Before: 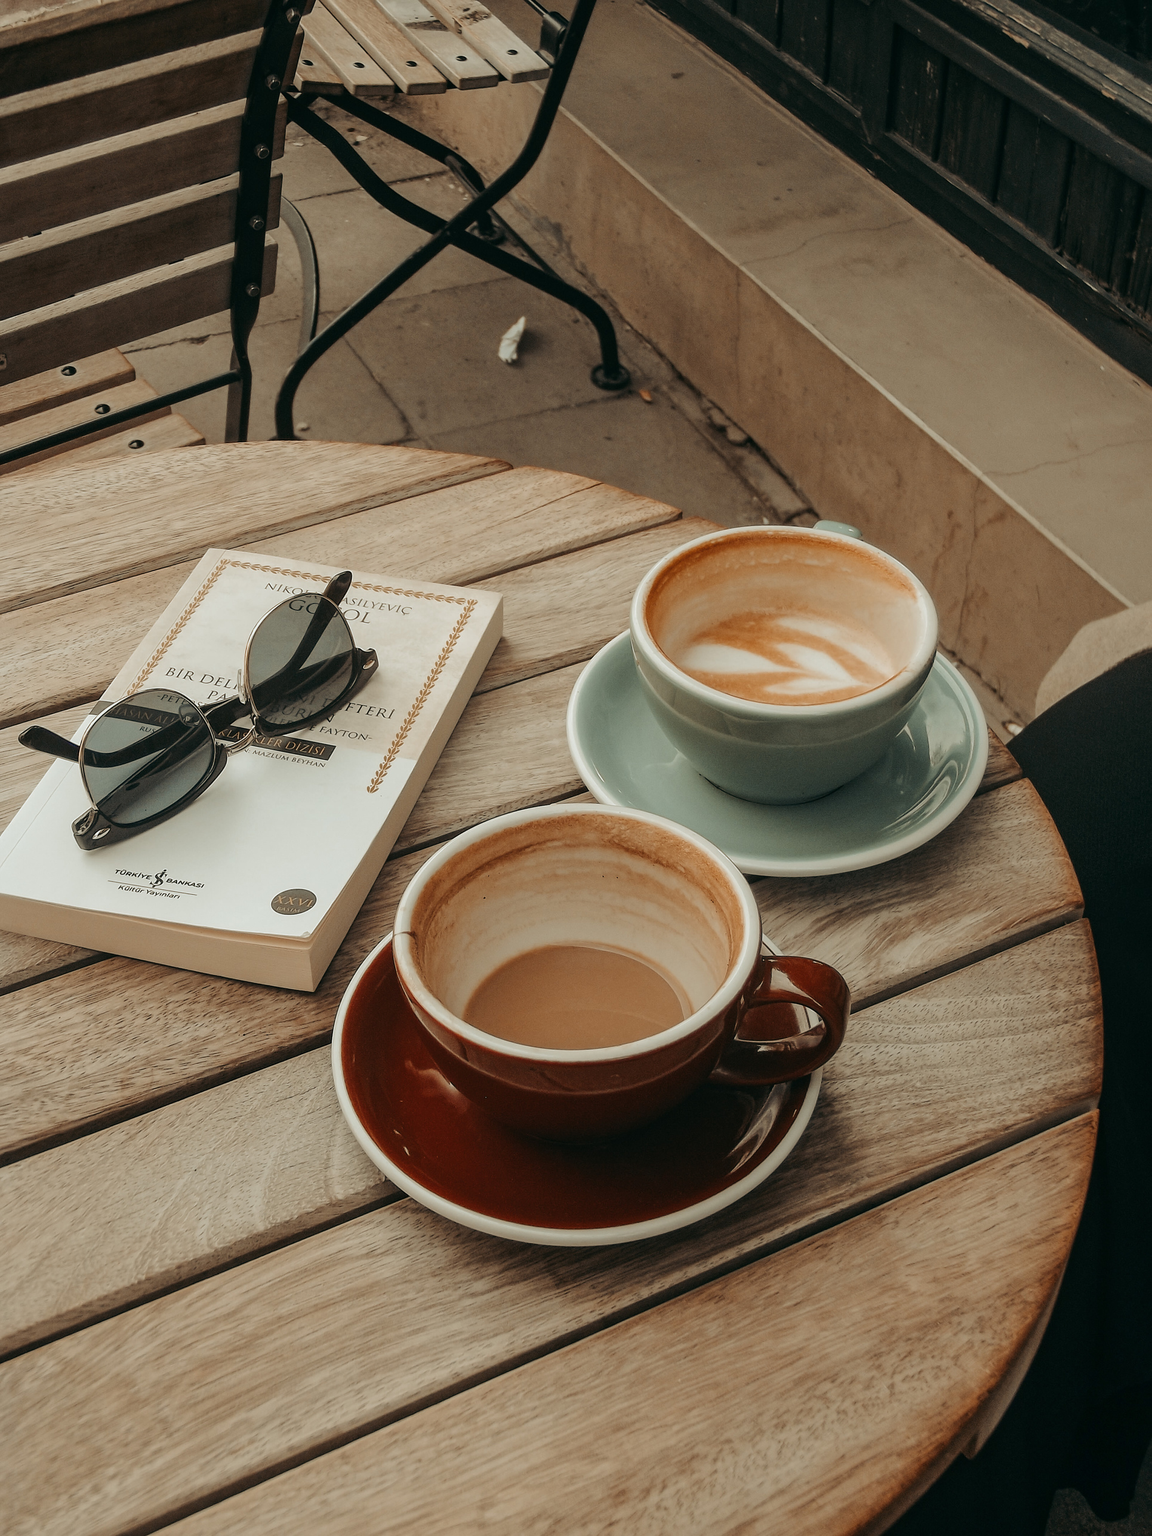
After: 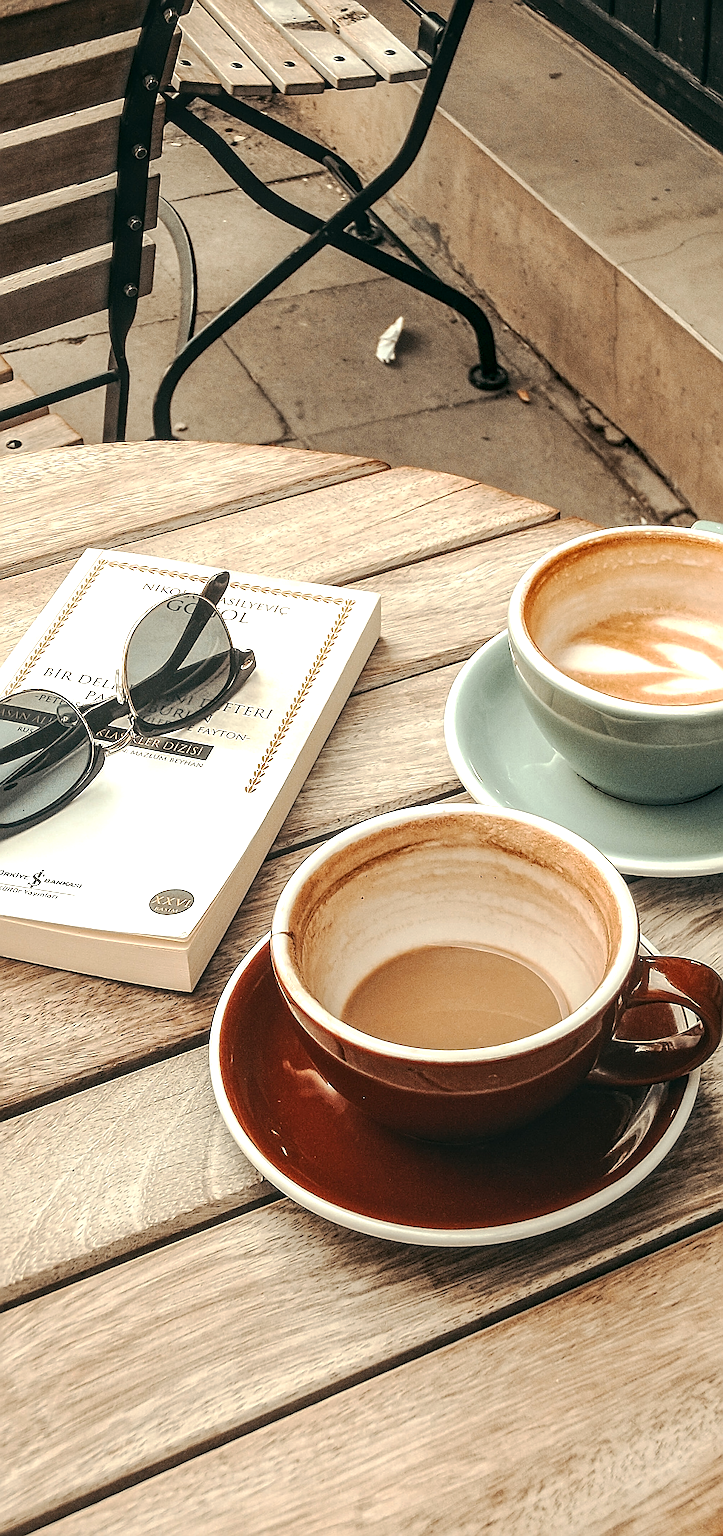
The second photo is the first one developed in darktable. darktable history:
local contrast: on, module defaults
tone equalizer: -8 EV -0.414 EV, -7 EV -0.402 EV, -6 EV -0.326 EV, -5 EV -0.185 EV, -3 EV 0.218 EV, -2 EV 0.308 EV, -1 EV 0.409 EV, +0 EV 0.416 EV, edges refinement/feathering 500, mask exposure compensation -1.57 EV, preserve details no
exposure: exposure 0.75 EV, compensate highlight preservation false
sharpen: amount 0.902
crop: left 10.652%, right 26.545%
base curve: curves: ch0 [(0, 0) (0.262, 0.32) (0.722, 0.705) (1, 1)], preserve colors none
